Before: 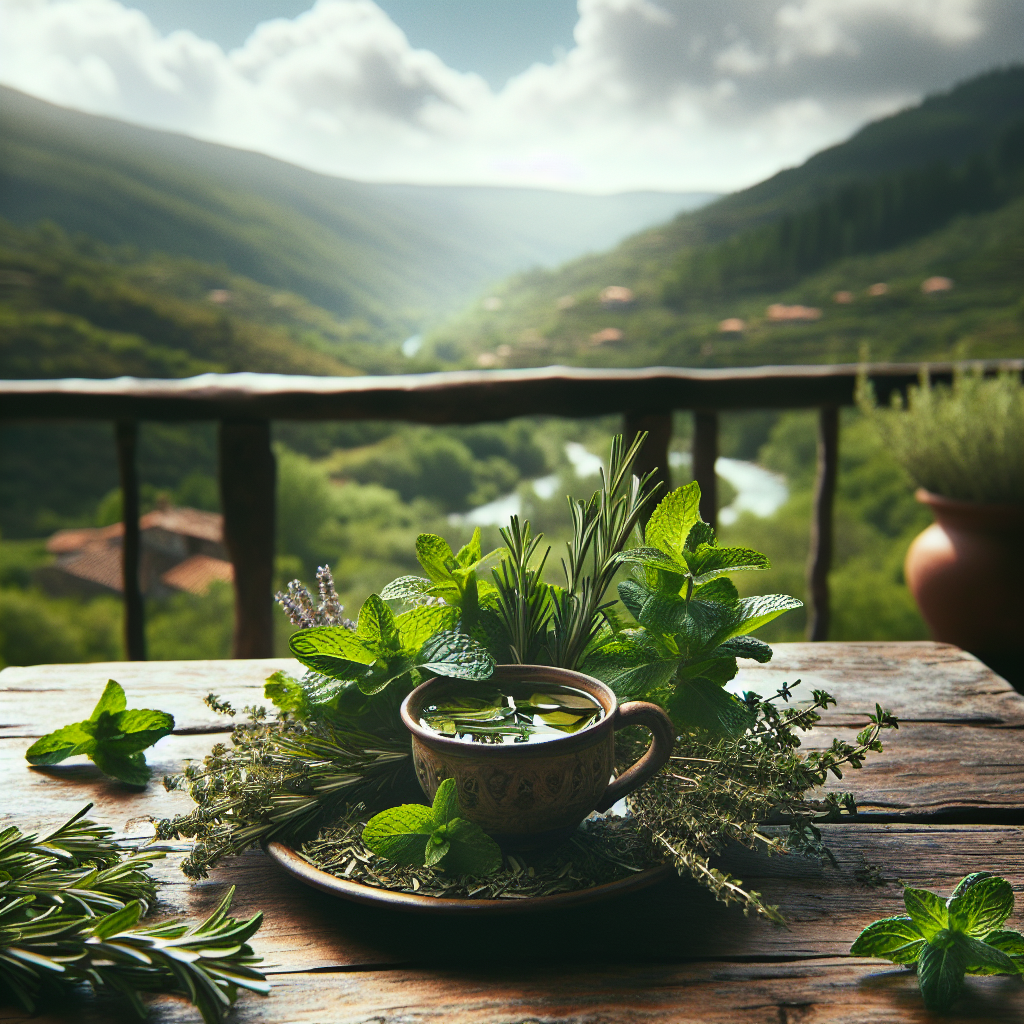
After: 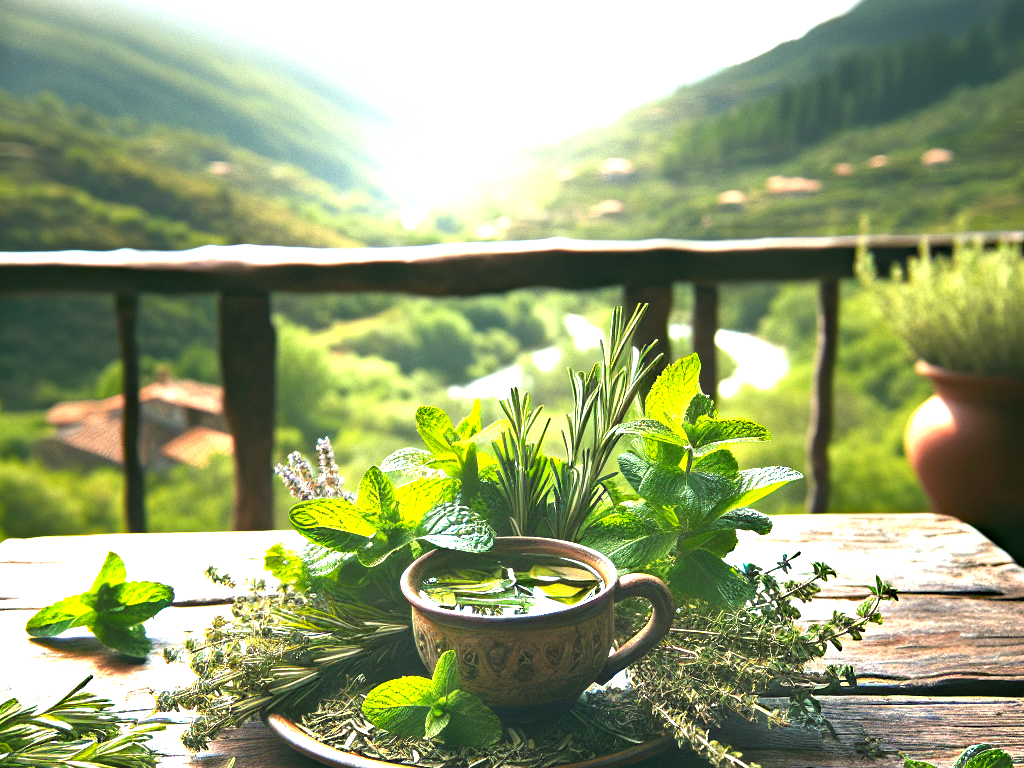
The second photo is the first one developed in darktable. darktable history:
exposure: black level correction 0.001, exposure 1.719 EV, compensate exposure bias true, compensate highlight preservation false
haze removal: compatibility mode true, adaptive false
crop and rotate: top 12.5%, bottom 12.5%
